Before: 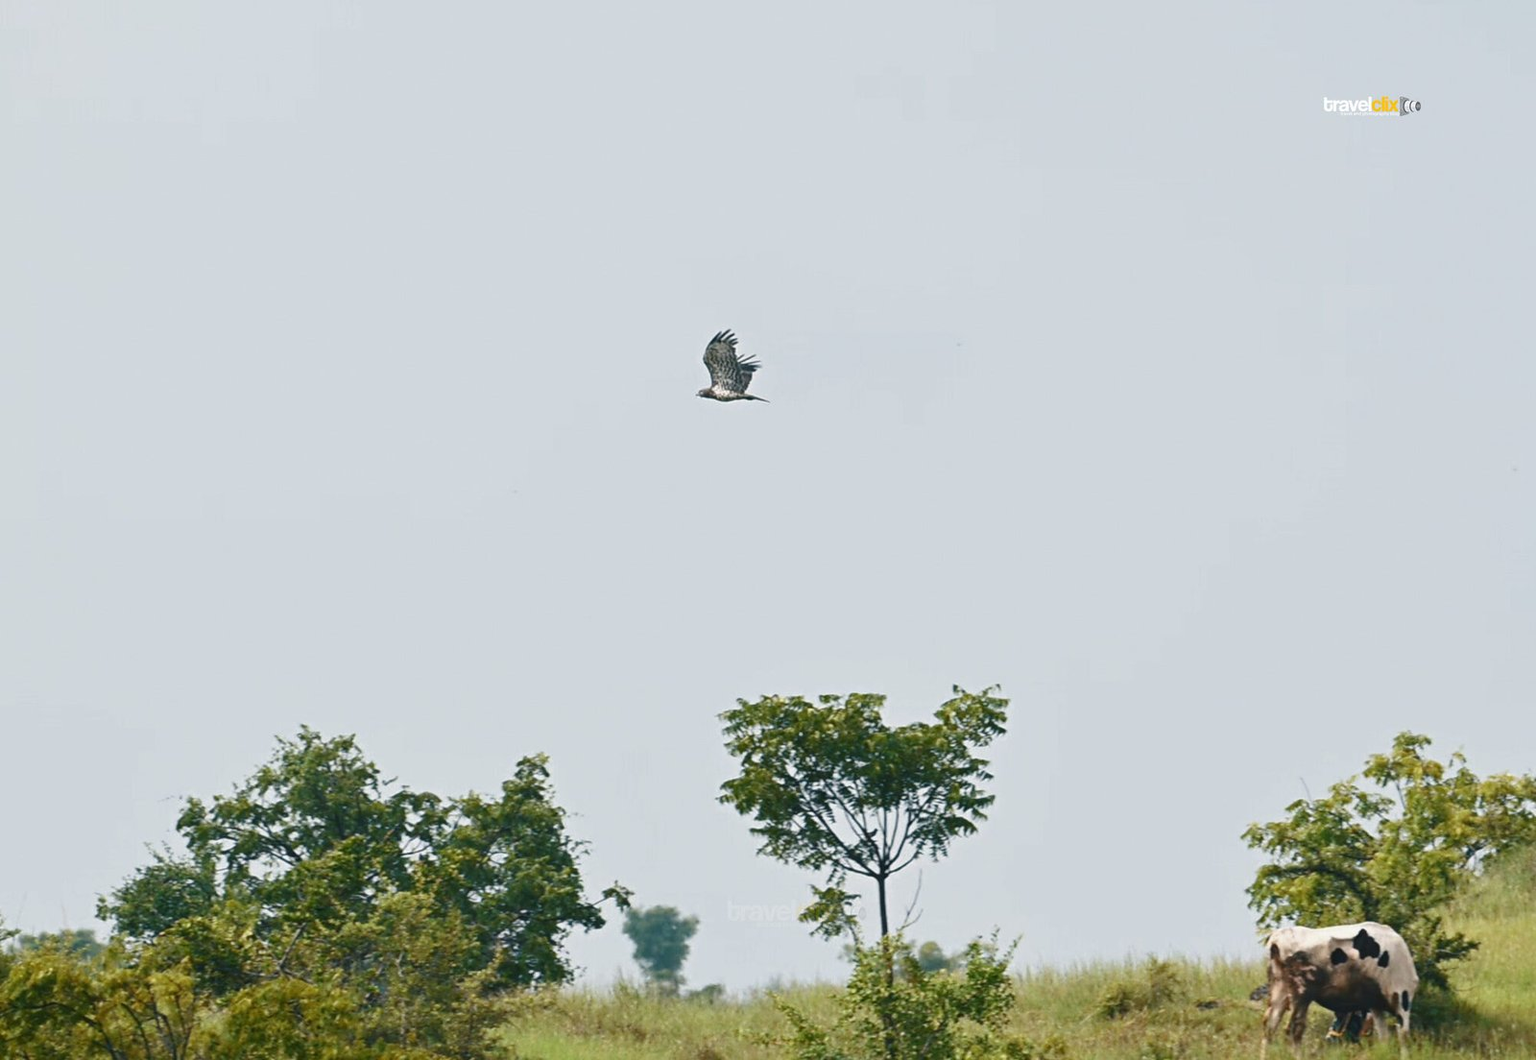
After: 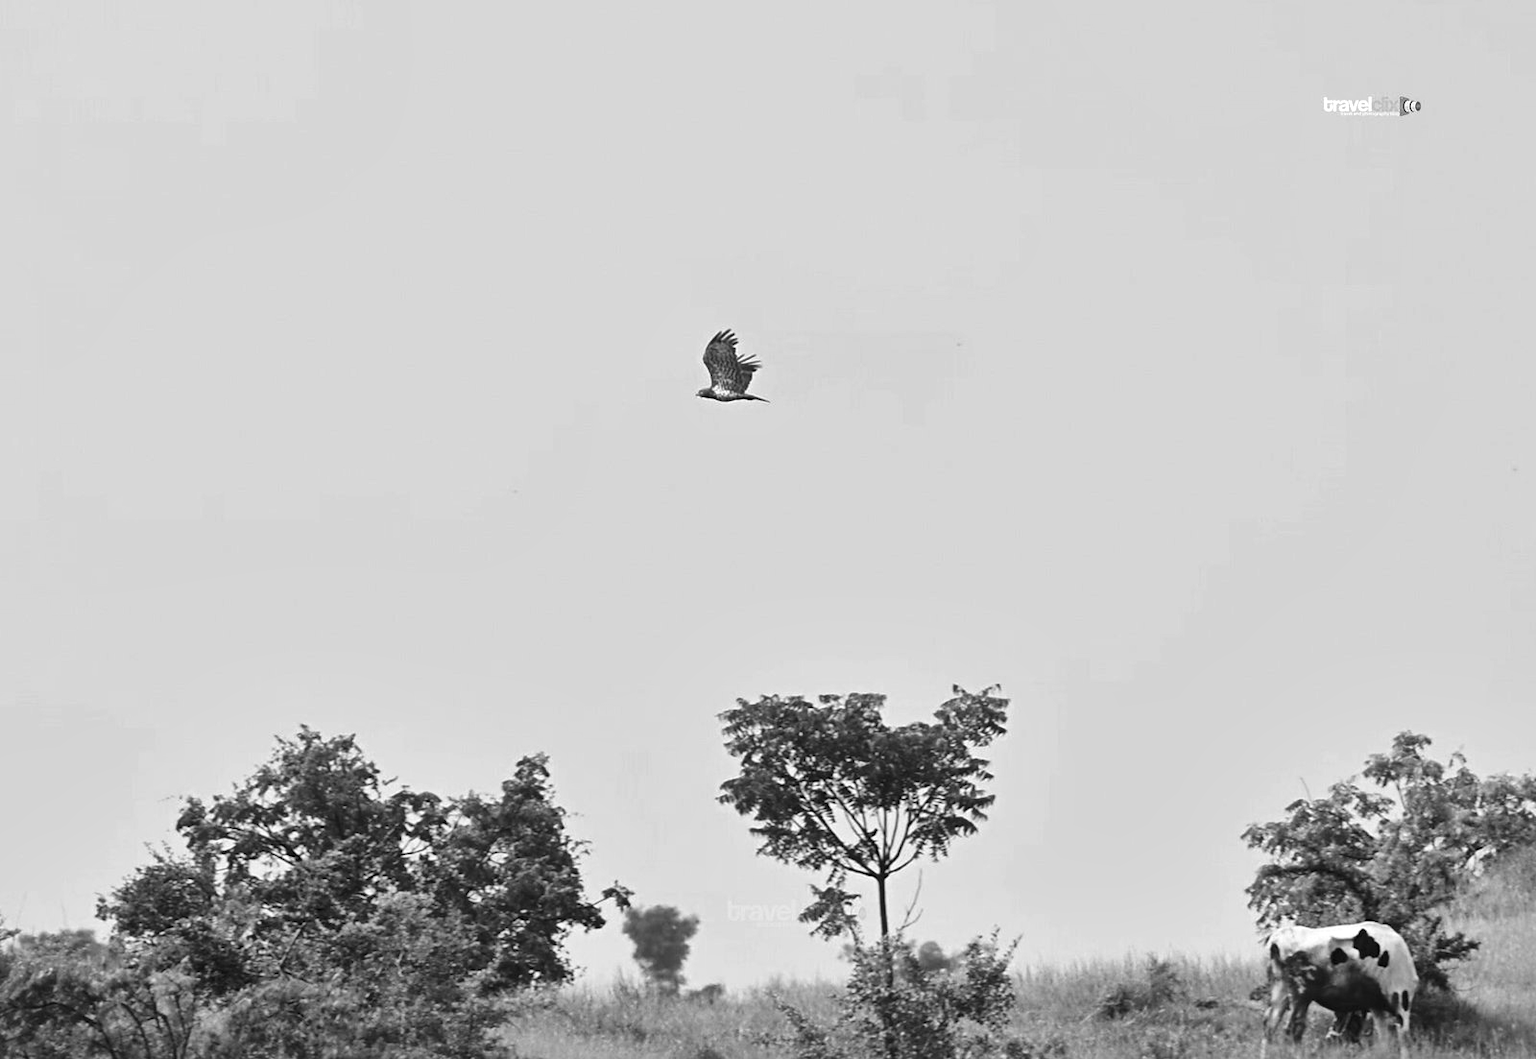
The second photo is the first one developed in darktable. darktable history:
monochrome: on, module defaults
local contrast: mode bilateral grid, contrast 25, coarseness 60, detail 151%, midtone range 0.2
color balance rgb: perceptual saturation grading › global saturation 35%, perceptual saturation grading › highlights -30%, perceptual saturation grading › shadows 35%, perceptual brilliance grading › global brilliance 3%, perceptual brilliance grading › highlights -3%, perceptual brilliance grading › shadows 3%
